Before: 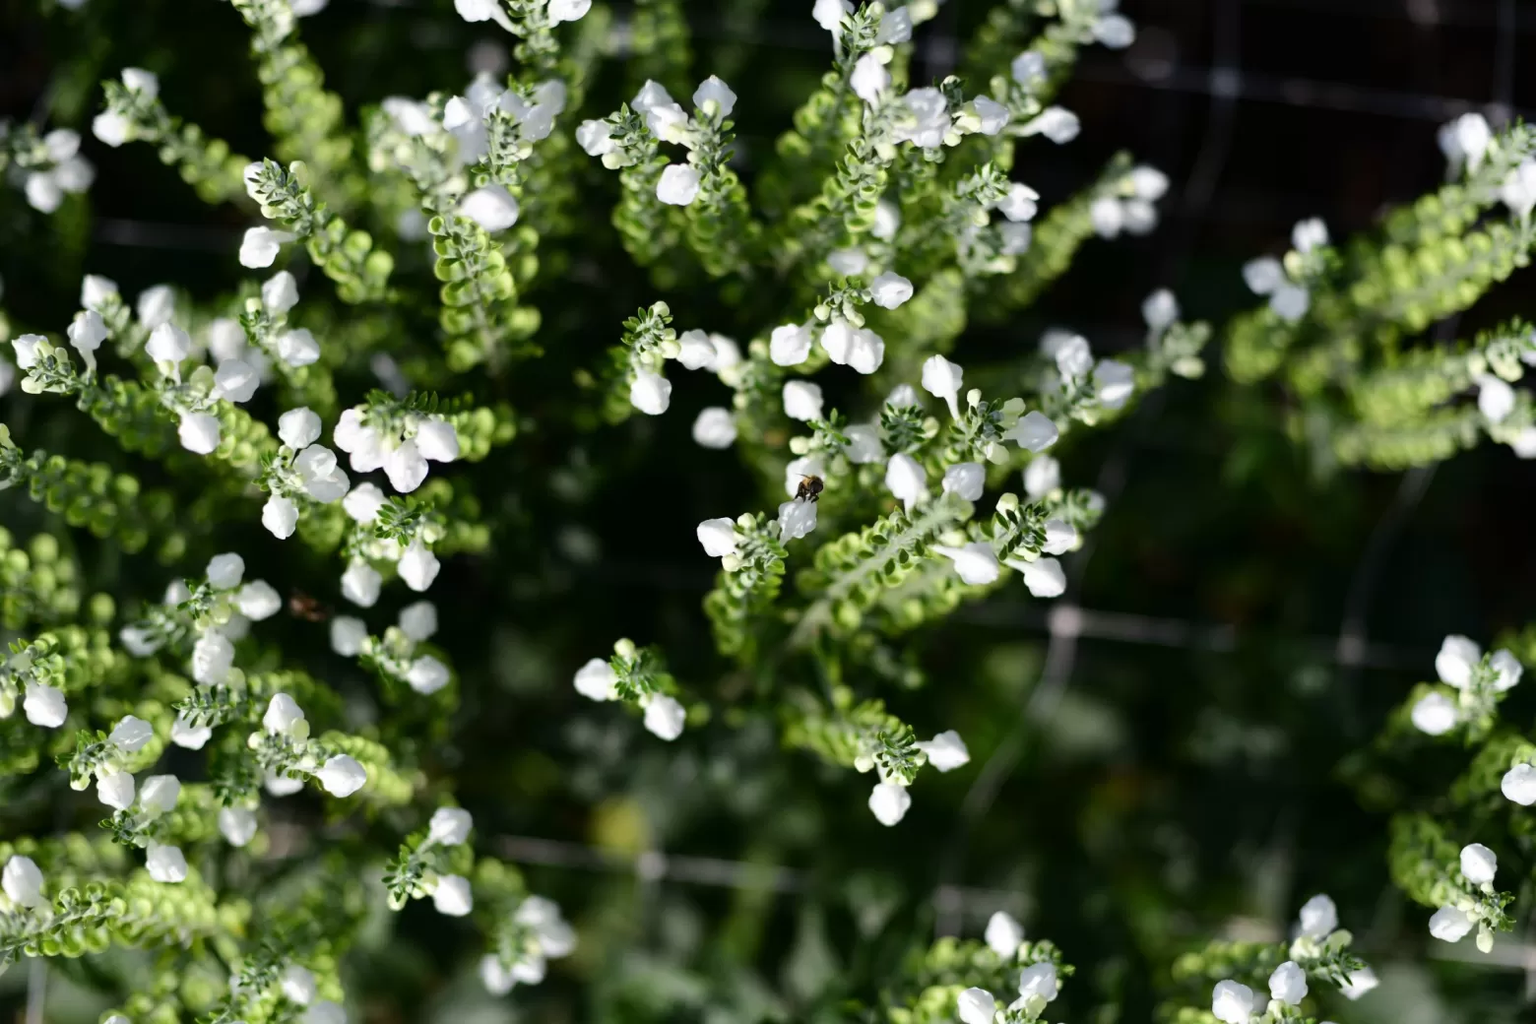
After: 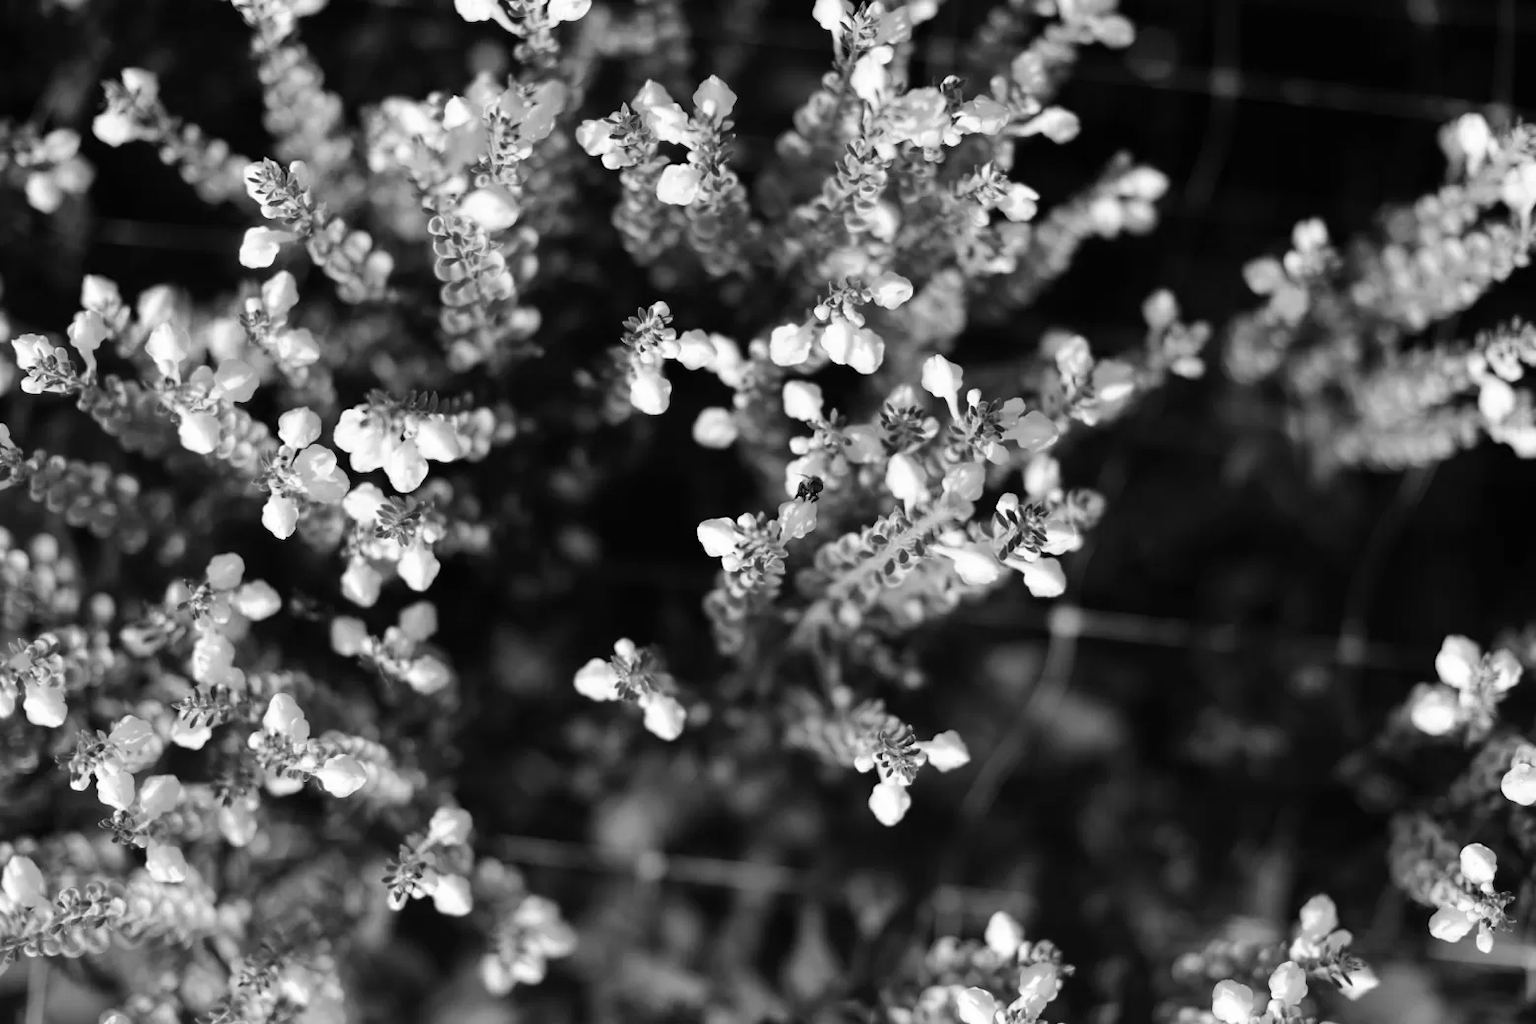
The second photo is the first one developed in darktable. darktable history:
monochrome: on, module defaults
exposure: compensate highlight preservation false
